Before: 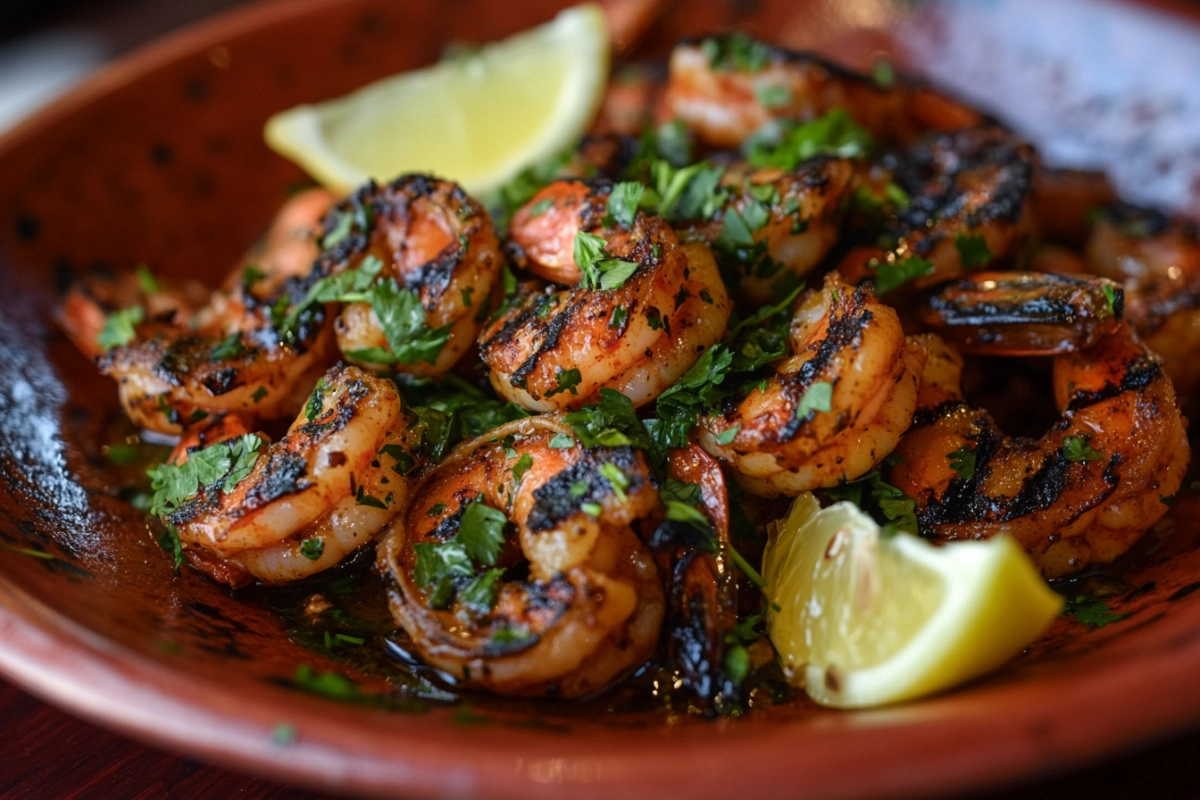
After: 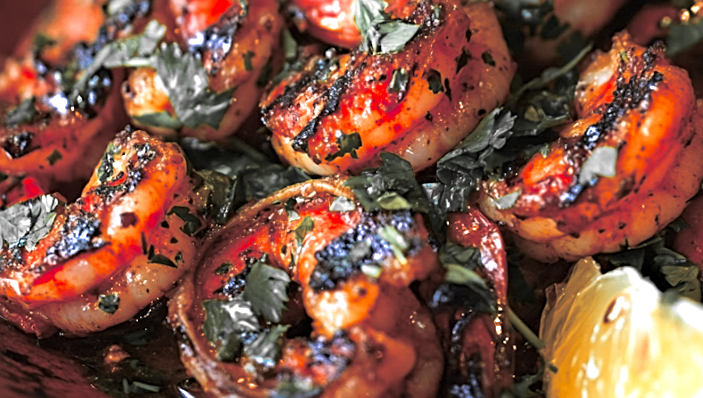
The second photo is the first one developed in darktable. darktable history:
rotate and perspective: rotation 0.062°, lens shift (vertical) 0.115, lens shift (horizontal) -0.133, crop left 0.047, crop right 0.94, crop top 0.061, crop bottom 0.94
split-toning: shadows › hue 36°, shadows › saturation 0.05, highlights › hue 10.8°, highlights › saturation 0.15, compress 40%
tone equalizer: on, module defaults
exposure: exposure 1.089 EV, compensate highlight preservation false
sharpen: on, module defaults
color zones: curves: ch0 [(0, 0.363) (0.128, 0.373) (0.25, 0.5) (0.402, 0.407) (0.521, 0.525) (0.63, 0.559) (0.729, 0.662) (0.867, 0.471)]; ch1 [(0, 0.515) (0.136, 0.618) (0.25, 0.5) (0.378, 0) (0.516, 0) (0.622, 0.593) (0.737, 0.819) (0.87, 0.593)]; ch2 [(0, 0.529) (0.128, 0.471) (0.282, 0.451) (0.386, 0.662) (0.516, 0.525) (0.633, 0.554) (0.75, 0.62) (0.875, 0.441)]
haze removal: compatibility mode true, adaptive false
crop: left 13.312%, top 31.28%, right 24.627%, bottom 15.582%
